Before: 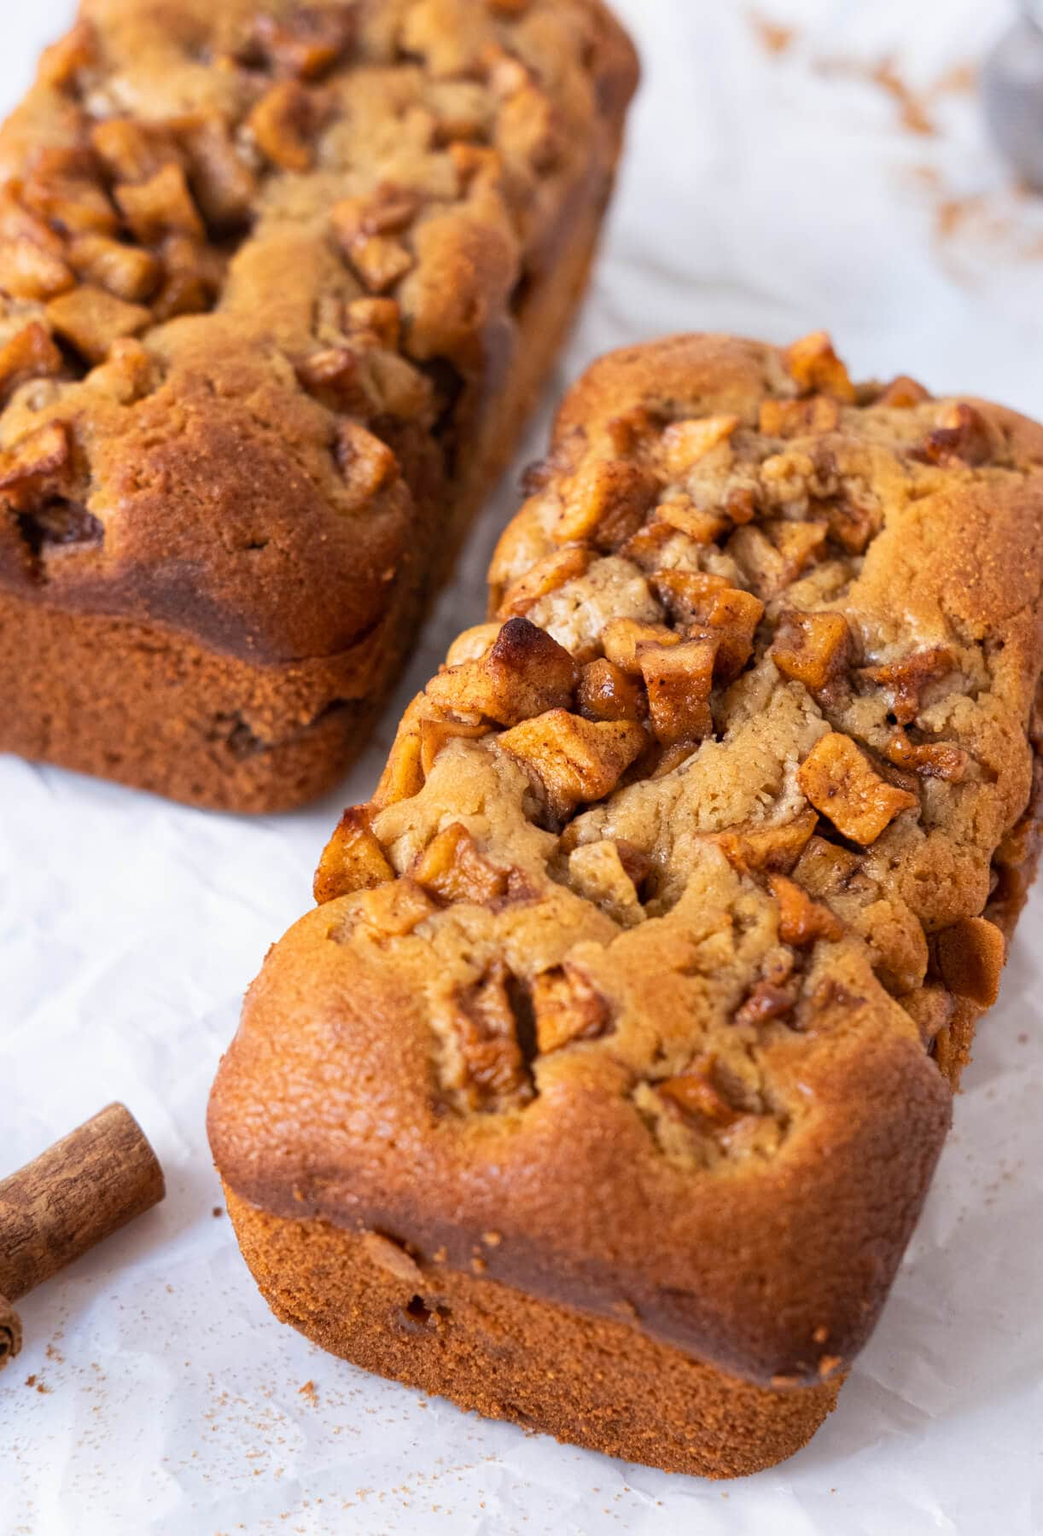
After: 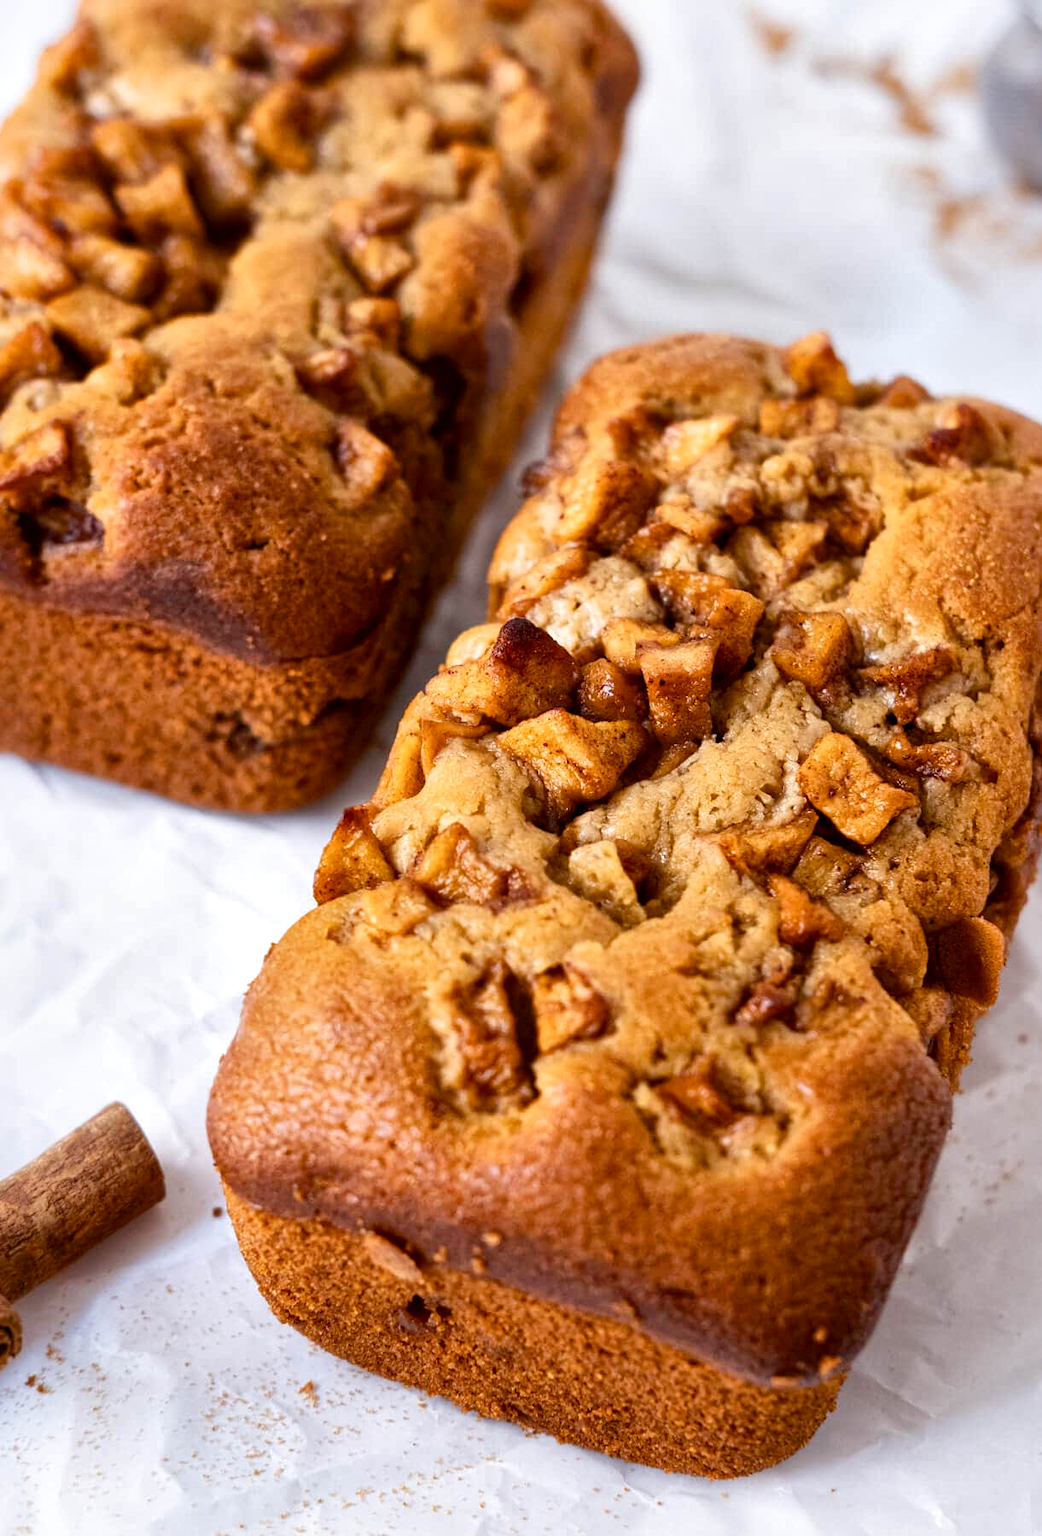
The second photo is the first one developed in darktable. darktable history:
local contrast: mode bilateral grid, contrast 25, coarseness 60, detail 151%, midtone range 0.2
color balance rgb: perceptual saturation grading › global saturation 20%, perceptual saturation grading › highlights -25%, perceptual saturation grading › shadows 25%
